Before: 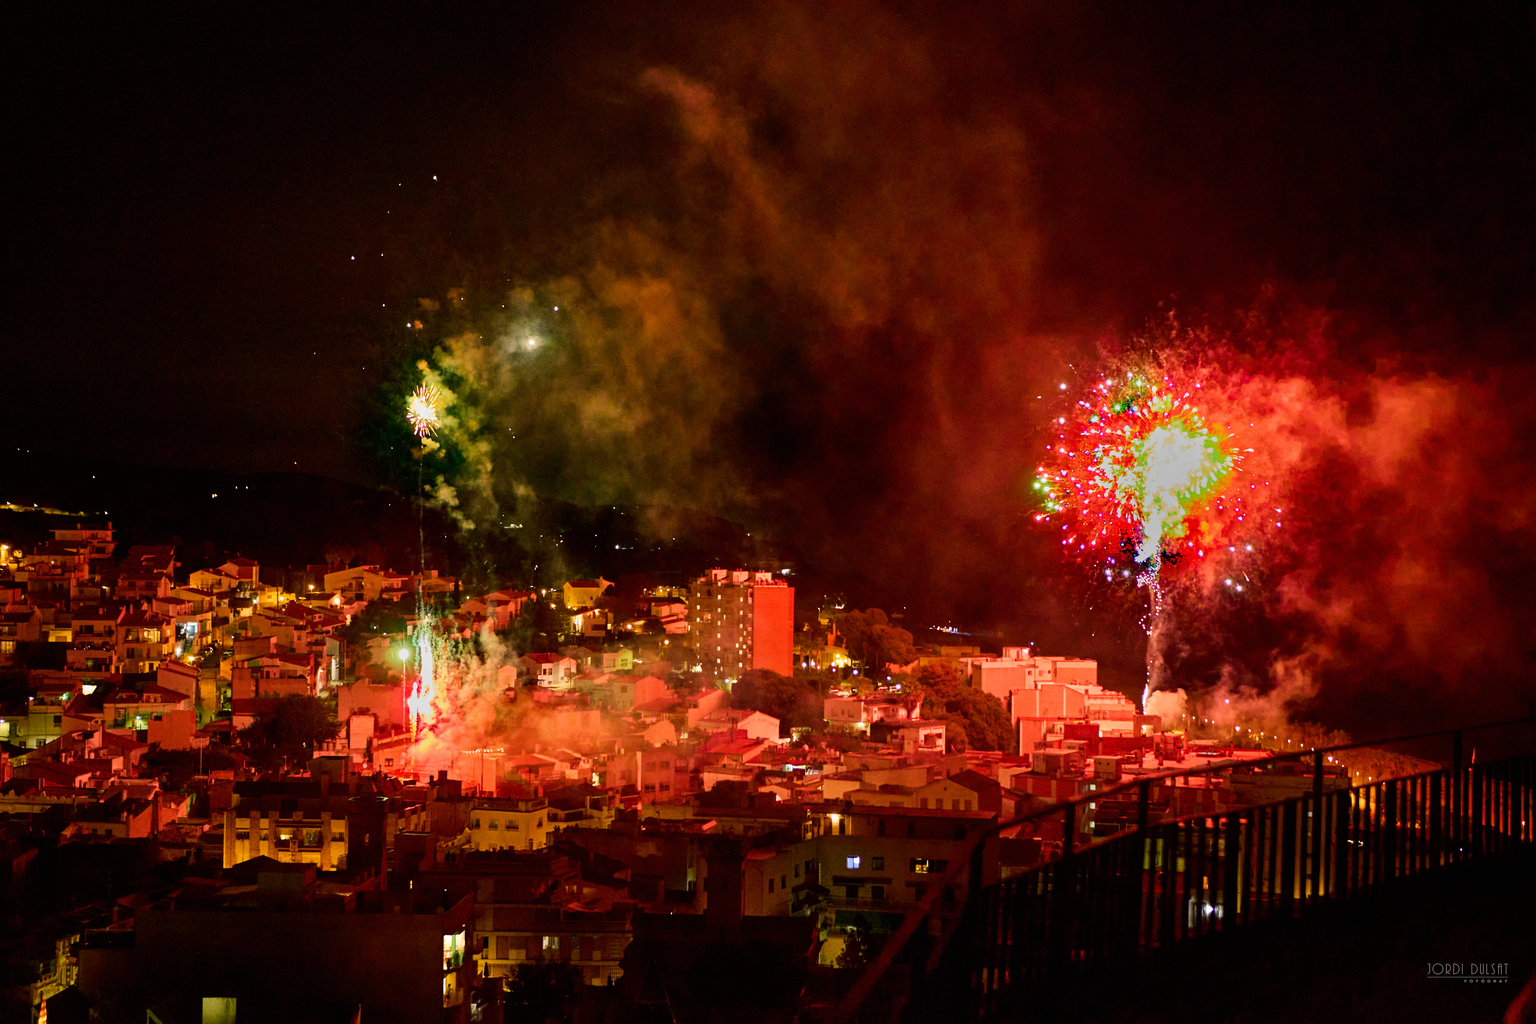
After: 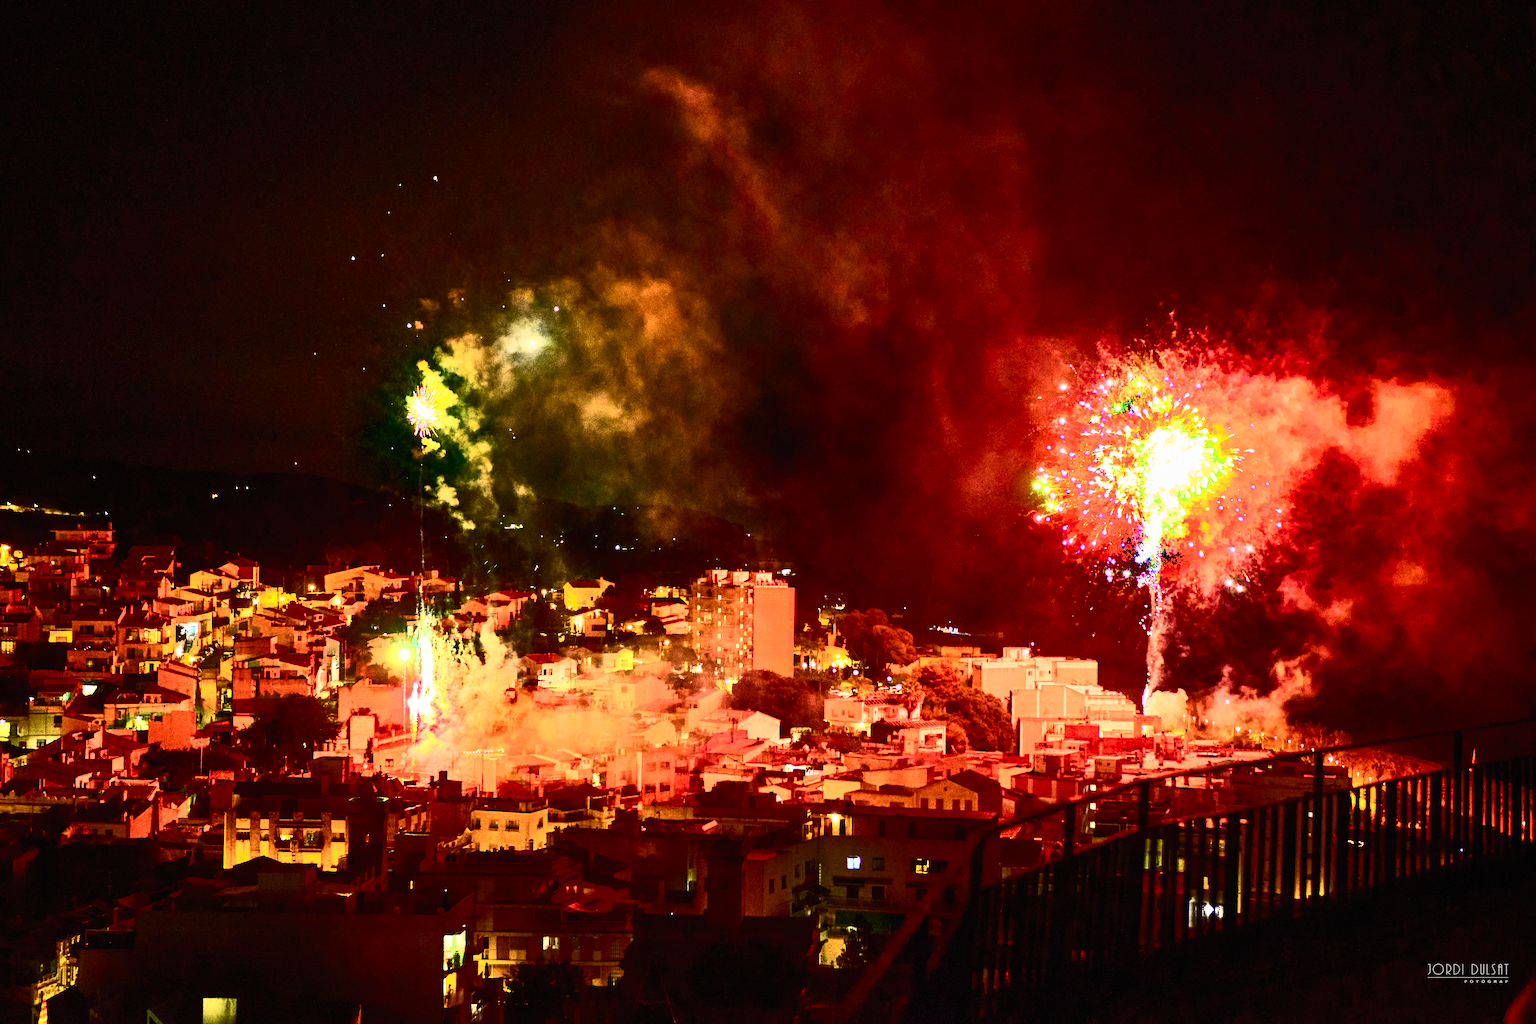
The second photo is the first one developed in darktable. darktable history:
contrast brightness saturation: contrast 0.62, brightness 0.34, saturation 0.14
exposure: exposure 0.6 EV, compensate highlight preservation false
